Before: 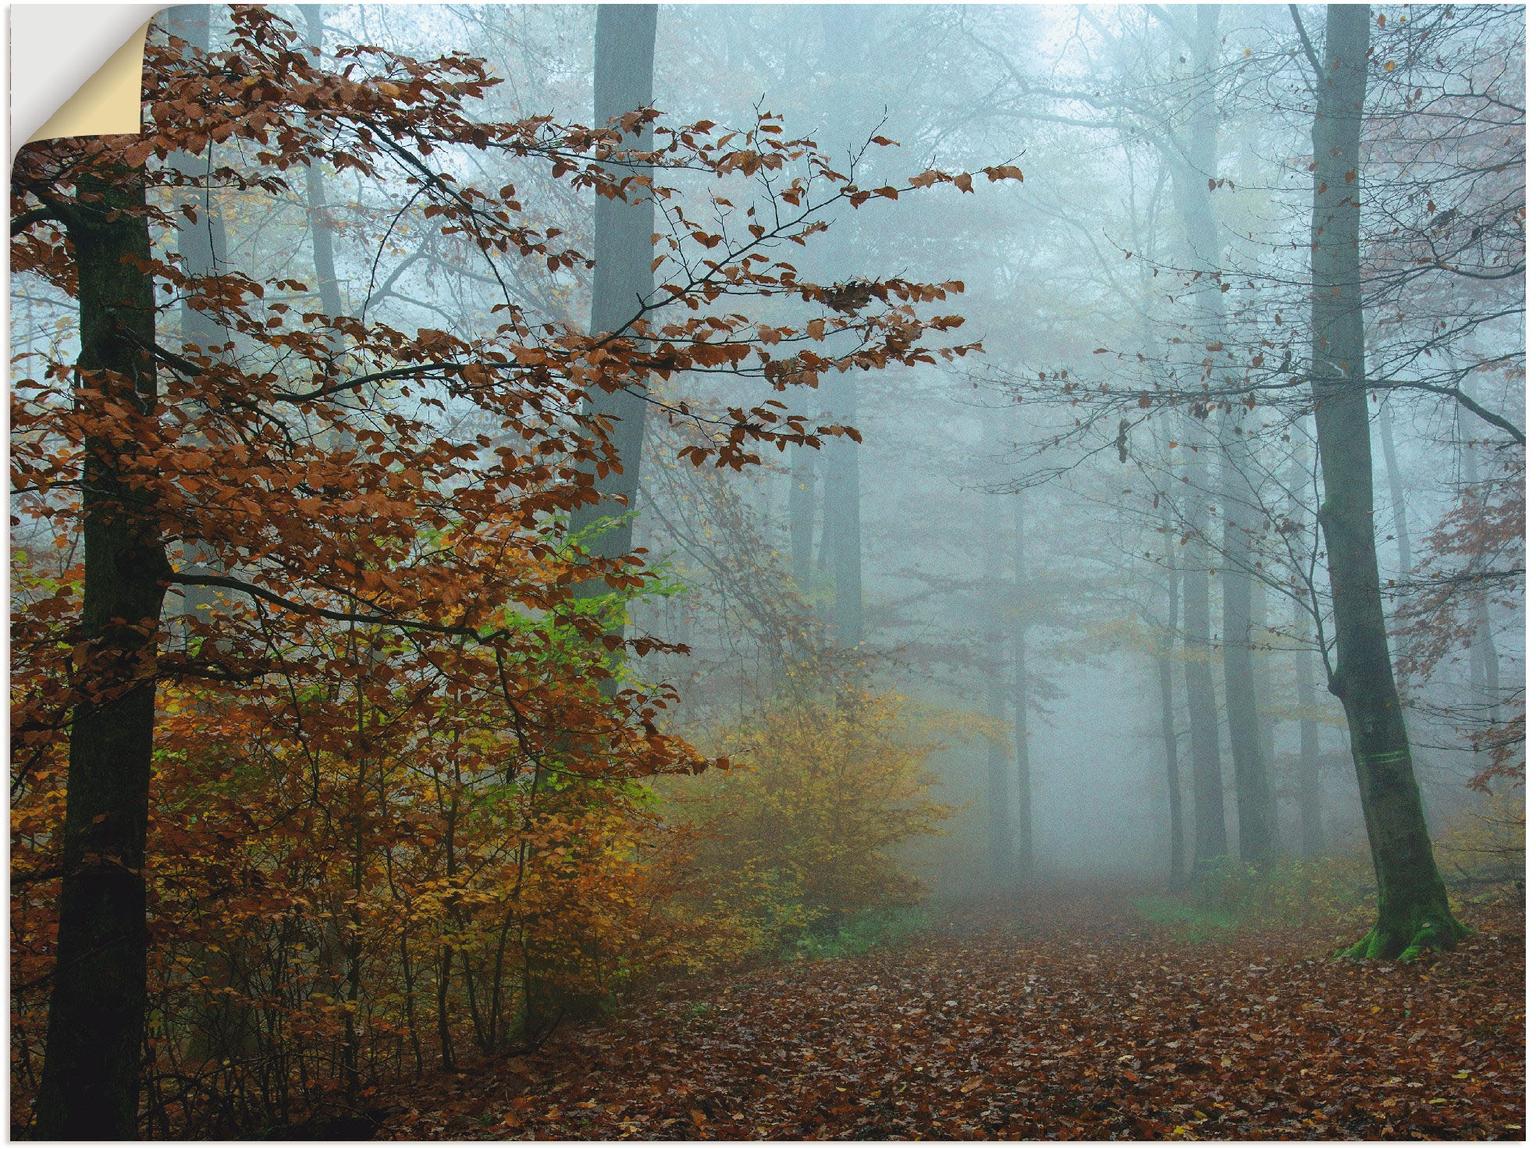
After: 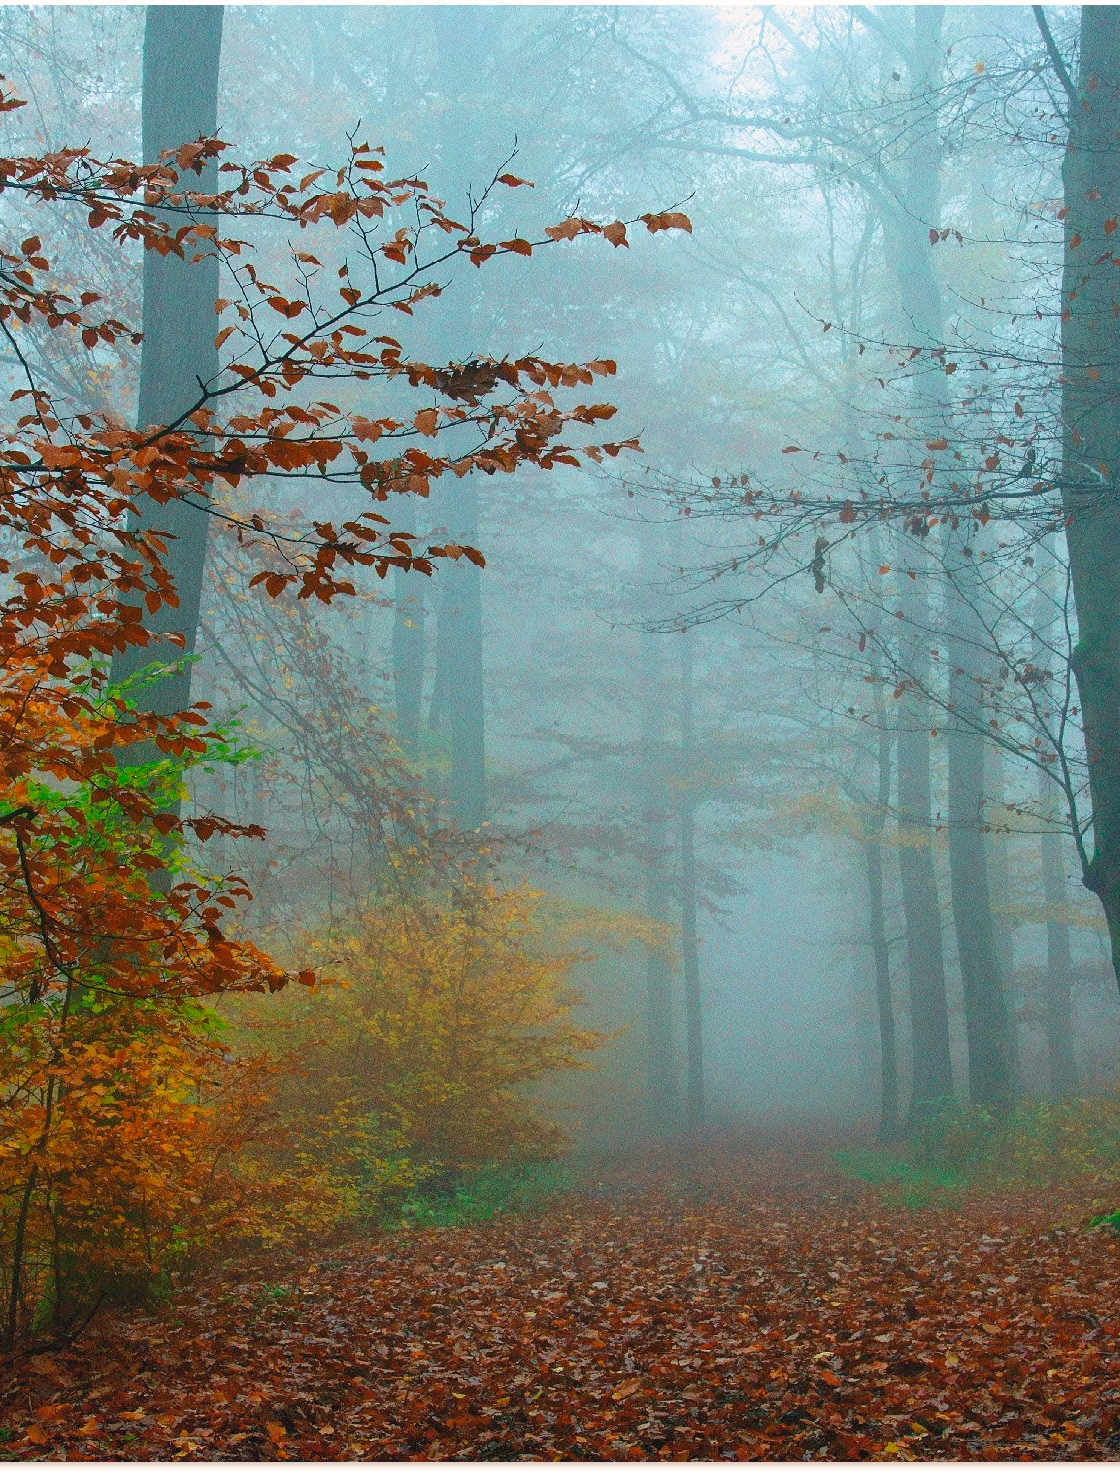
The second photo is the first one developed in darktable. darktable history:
color correction: highlights a* 3.32, highlights b* 1.92, saturation 1.16
crop: left 31.454%, top 0.004%, right 11.597%
tone equalizer: edges refinement/feathering 500, mask exposure compensation -1.57 EV, preserve details no
shadows and highlights: shadows 42.69, highlights 8.04
